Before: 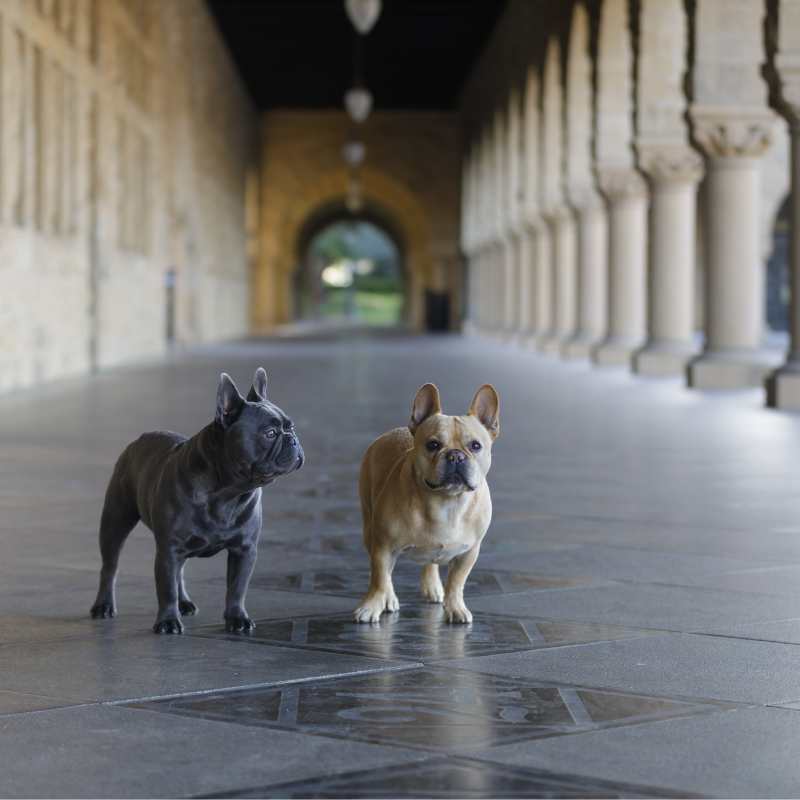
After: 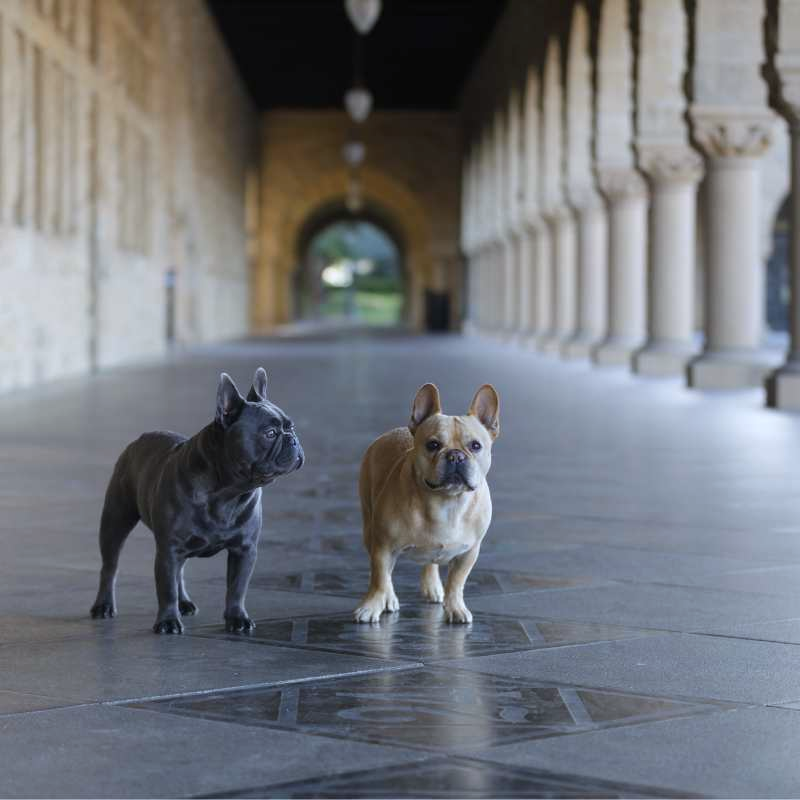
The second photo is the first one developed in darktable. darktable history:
color correction: highlights a* -0.847, highlights b* -8.48
